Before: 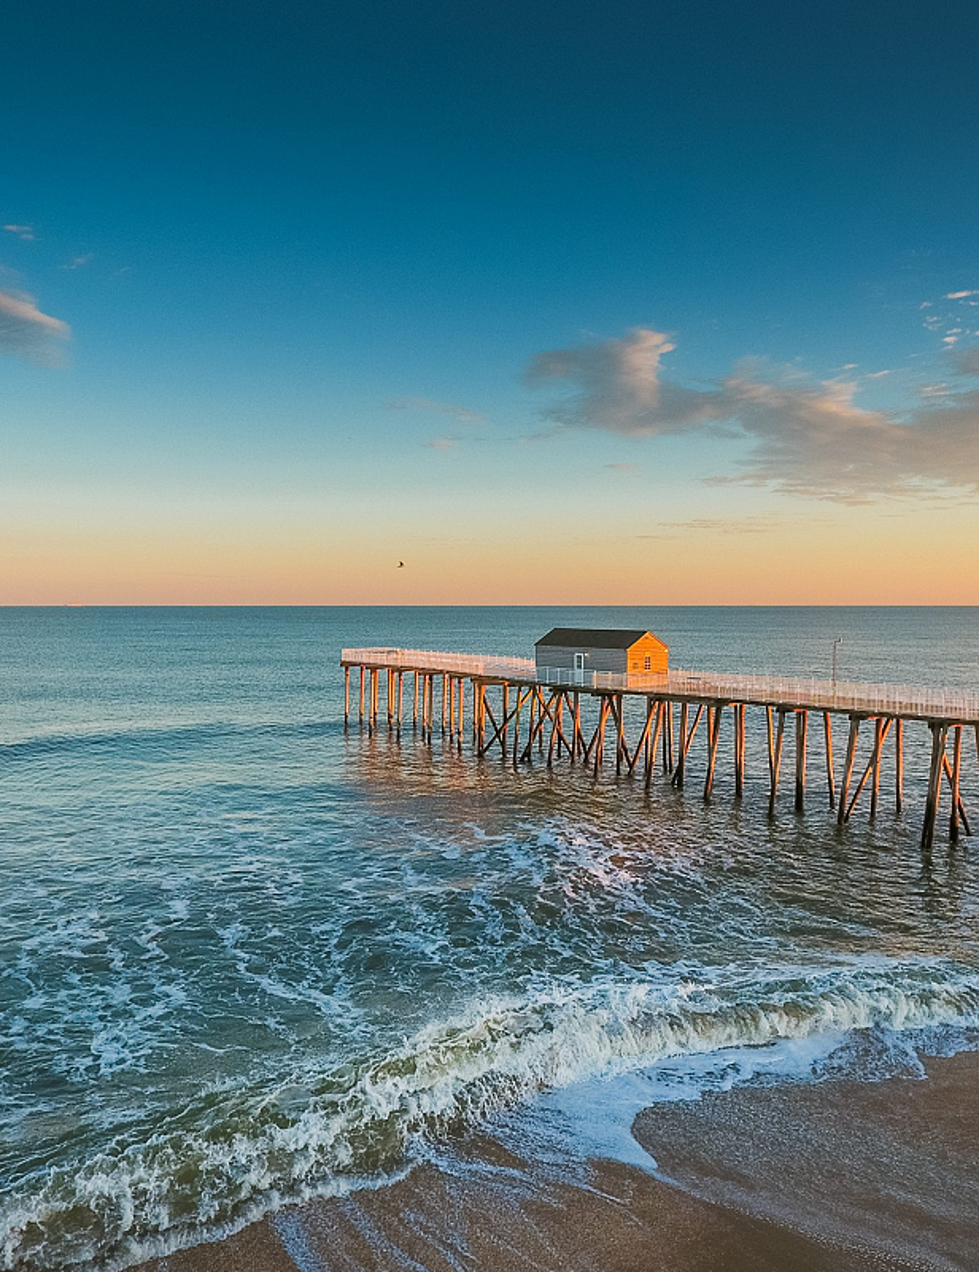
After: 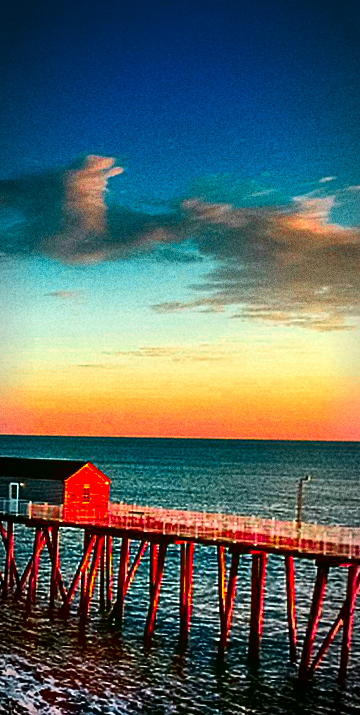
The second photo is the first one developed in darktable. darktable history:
rotate and perspective: rotation 1.69°, lens shift (vertical) -0.023, lens shift (horizontal) -0.291, crop left 0.025, crop right 0.988, crop top 0.092, crop bottom 0.842
crop and rotate: left 49.936%, top 10.094%, right 13.136%, bottom 24.256%
exposure: black level correction 0, exposure 0.7 EV, compensate exposure bias true, compensate highlight preservation false
tone curve: curves: ch0 [(0, 0.013) (0.054, 0.018) (0.205, 0.191) (0.289, 0.292) (0.39, 0.424) (0.493, 0.551) (0.647, 0.752) (0.796, 0.887) (1, 0.998)]; ch1 [(0, 0) (0.371, 0.339) (0.477, 0.452) (0.494, 0.495) (0.501, 0.501) (0.51, 0.516) (0.54, 0.557) (0.572, 0.605) (0.66, 0.701) (0.783, 0.804) (1, 1)]; ch2 [(0, 0) (0.32, 0.281) (0.403, 0.399) (0.441, 0.428) (0.47, 0.469) (0.498, 0.496) (0.524, 0.543) (0.551, 0.579) (0.633, 0.665) (0.7, 0.711) (1, 1)], color space Lab, independent channels, preserve colors none
color zones: curves: ch0 [(0, 0.466) (0.128, 0.466) (0.25, 0.5) (0.375, 0.456) (0.5, 0.5) (0.625, 0.5) (0.737, 0.652) (0.875, 0.5)]; ch1 [(0, 0.603) (0.125, 0.618) (0.261, 0.348) (0.372, 0.353) (0.497, 0.363) (0.611, 0.45) (0.731, 0.427) (0.875, 0.518) (0.998, 0.652)]; ch2 [(0, 0.559) (0.125, 0.451) (0.253, 0.564) (0.37, 0.578) (0.5, 0.466) (0.625, 0.471) (0.731, 0.471) (0.88, 0.485)]
vignetting: automatic ratio true
grain: coarseness 0.09 ISO, strength 40%
contrast brightness saturation: brightness -1, saturation 1
